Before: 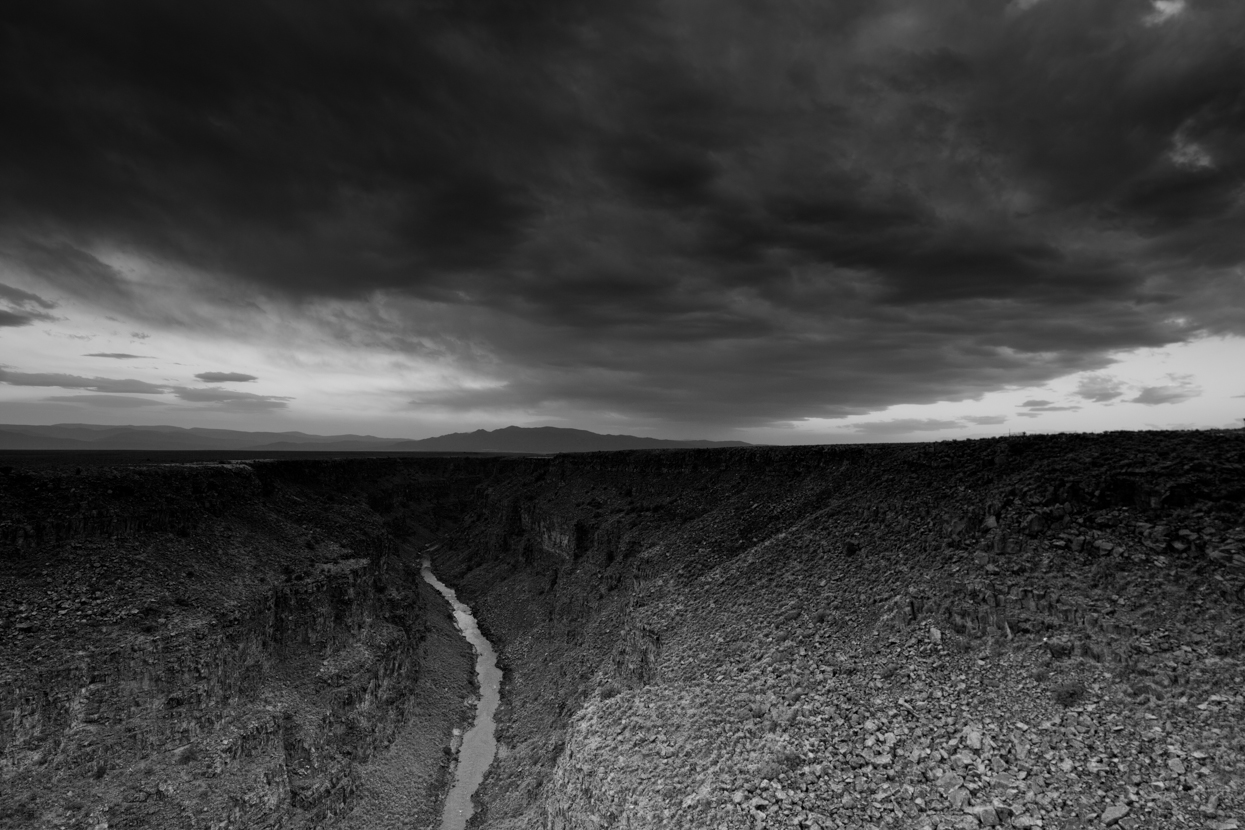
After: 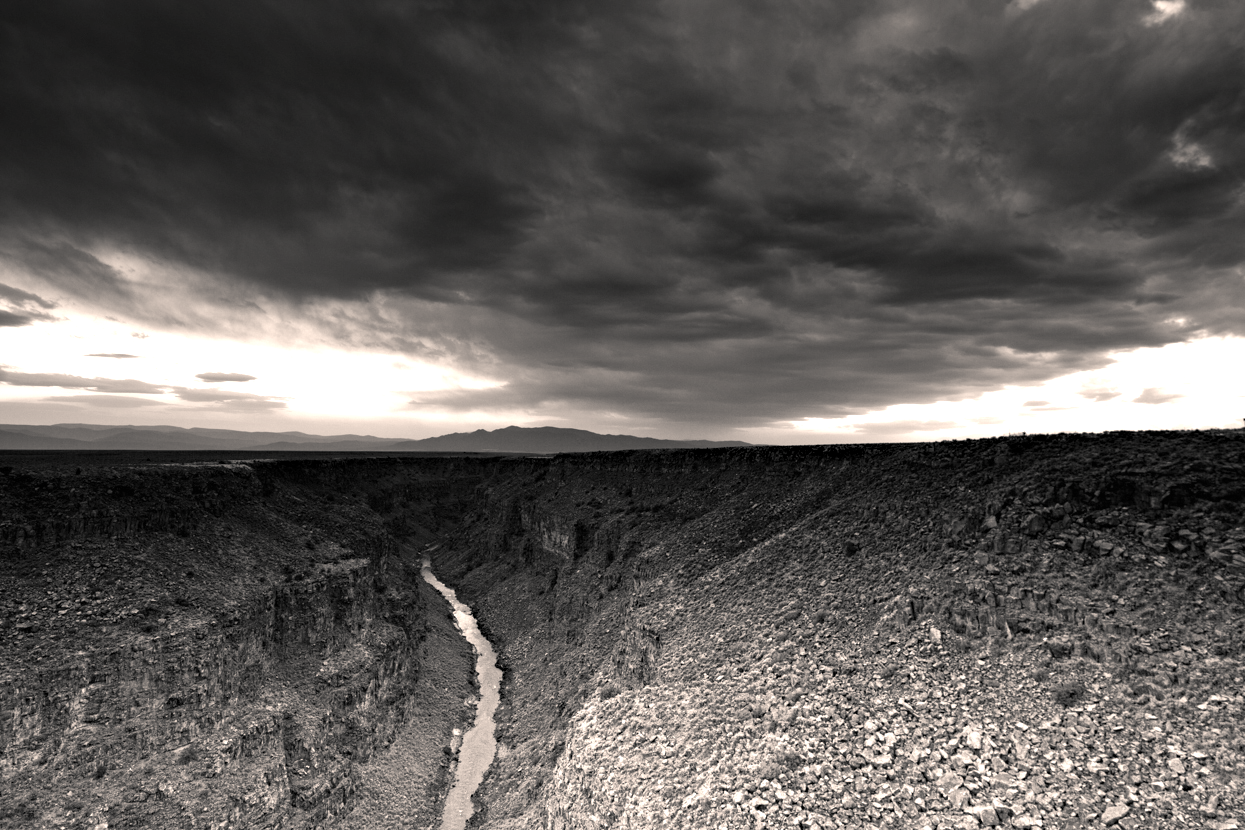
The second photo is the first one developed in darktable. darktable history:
exposure: black level correction 0, exposure 1.167 EV, compensate highlight preservation false
color balance rgb: highlights gain › chroma 2.867%, highlights gain › hue 61.08°, perceptual saturation grading › global saturation 36.807%, perceptual saturation grading › shadows 35.896%, perceptual brilliance grading › highlights 11.536%
haze removal: adaptive false
